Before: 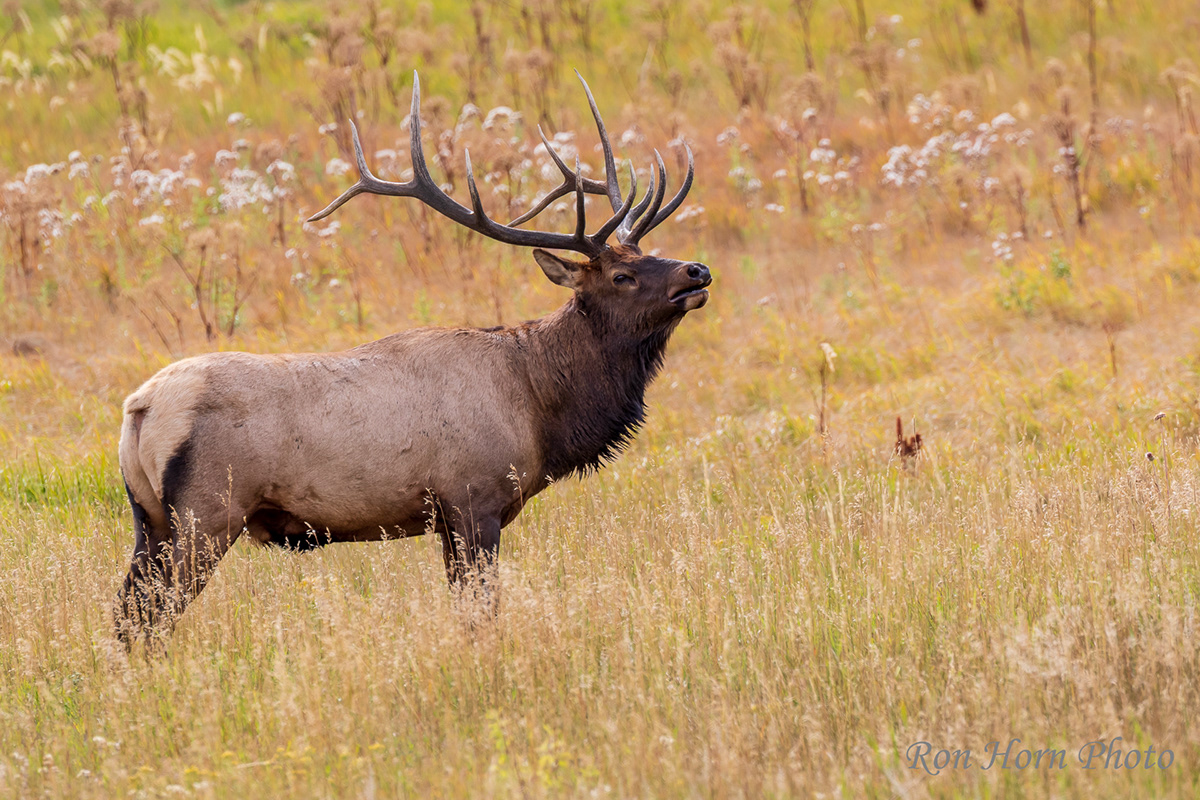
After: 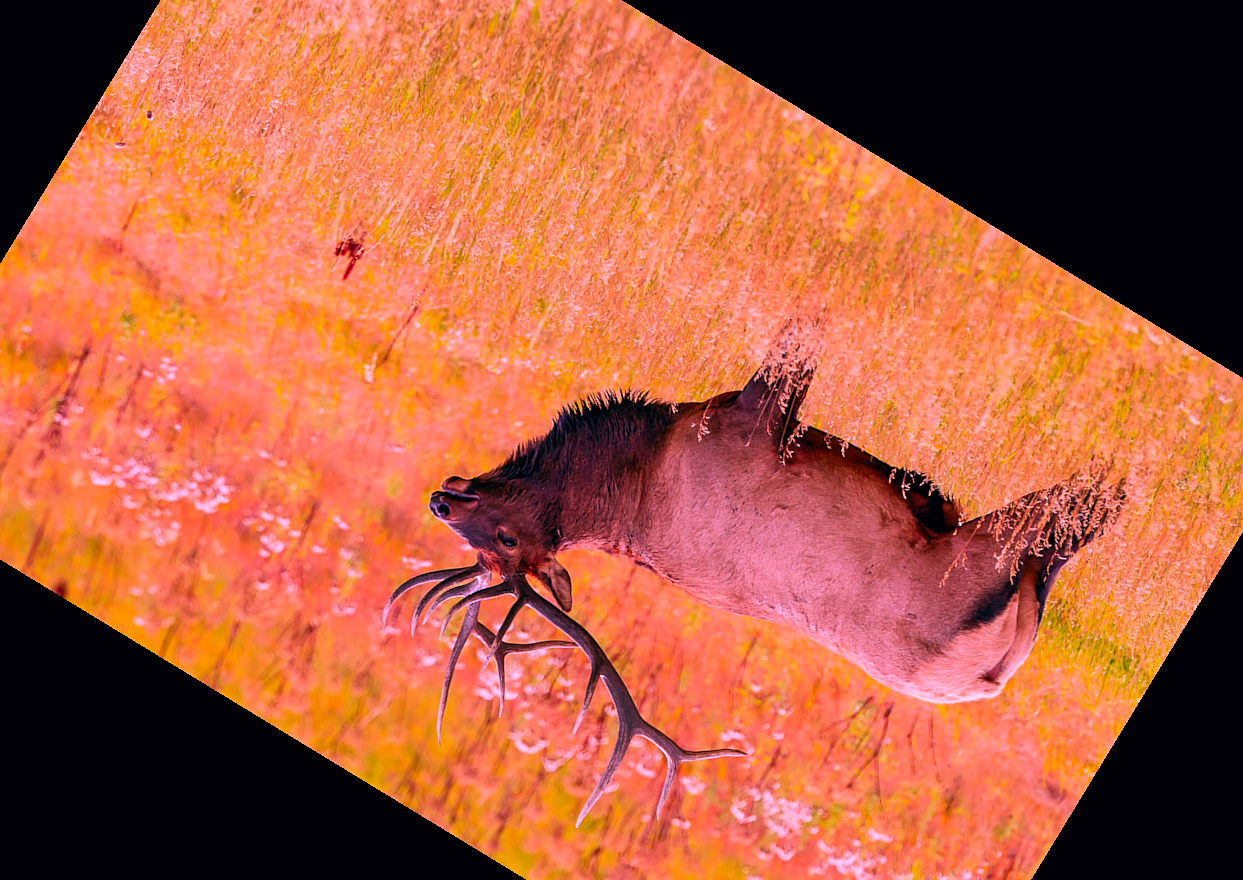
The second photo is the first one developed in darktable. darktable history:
sharpen: amount 0.2
crop and rotate: angle 148.68°, left 9.111%, top 15.603%, right 4.588%, bottom 17.041%
color balance: lift [0.998, 0.998, 1.001, 1.002], gamma [0.995, 1.025, 0.992, 0.975], gain [0.995, 1.02, 0.997, 0.98]
color correction: highlights a* 19.5, highlights b* -11.53, saturation 1.69
